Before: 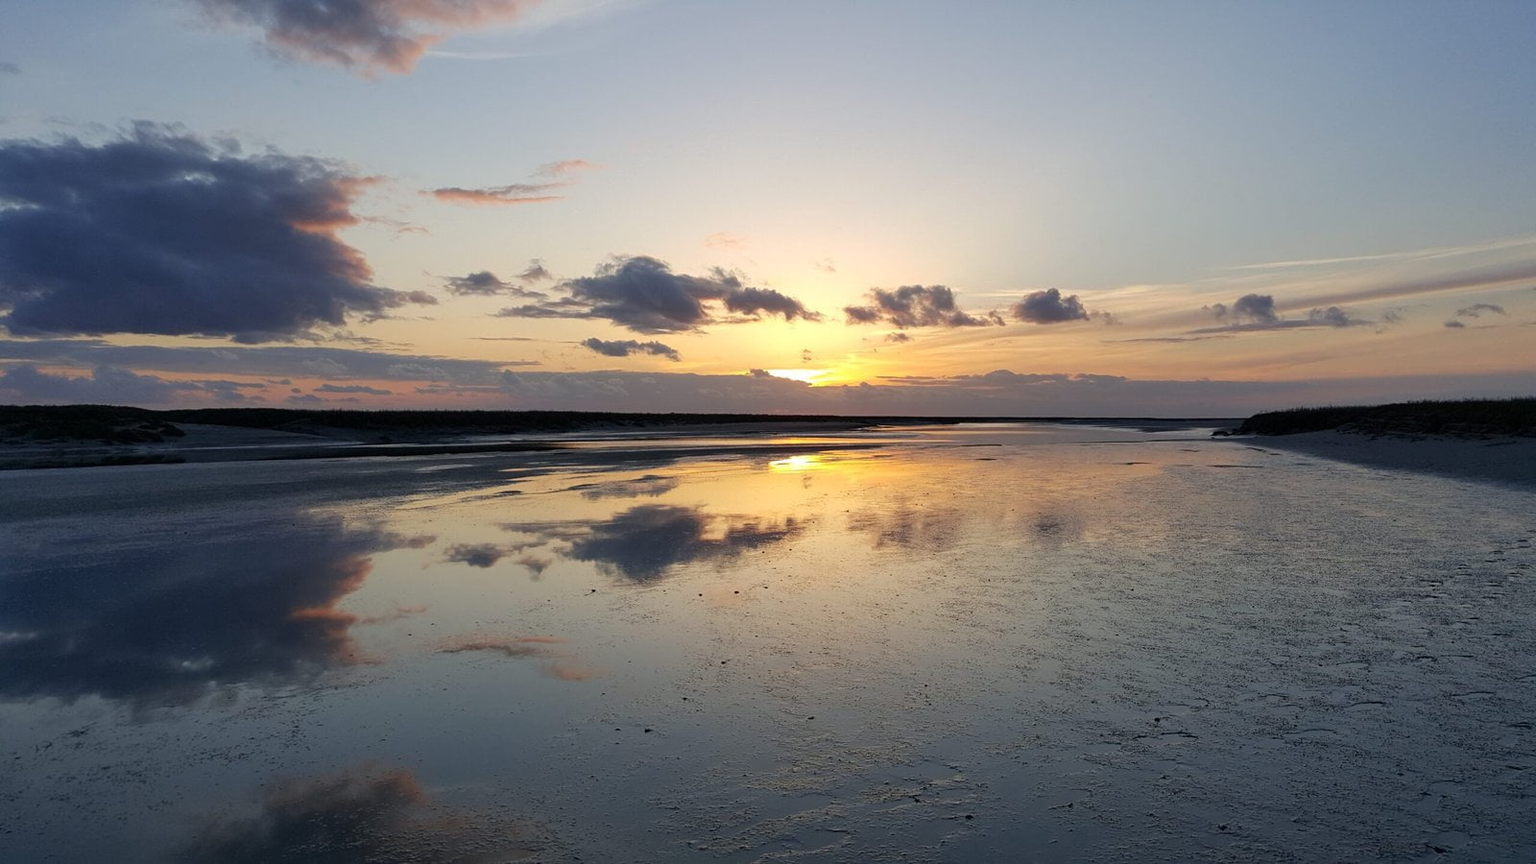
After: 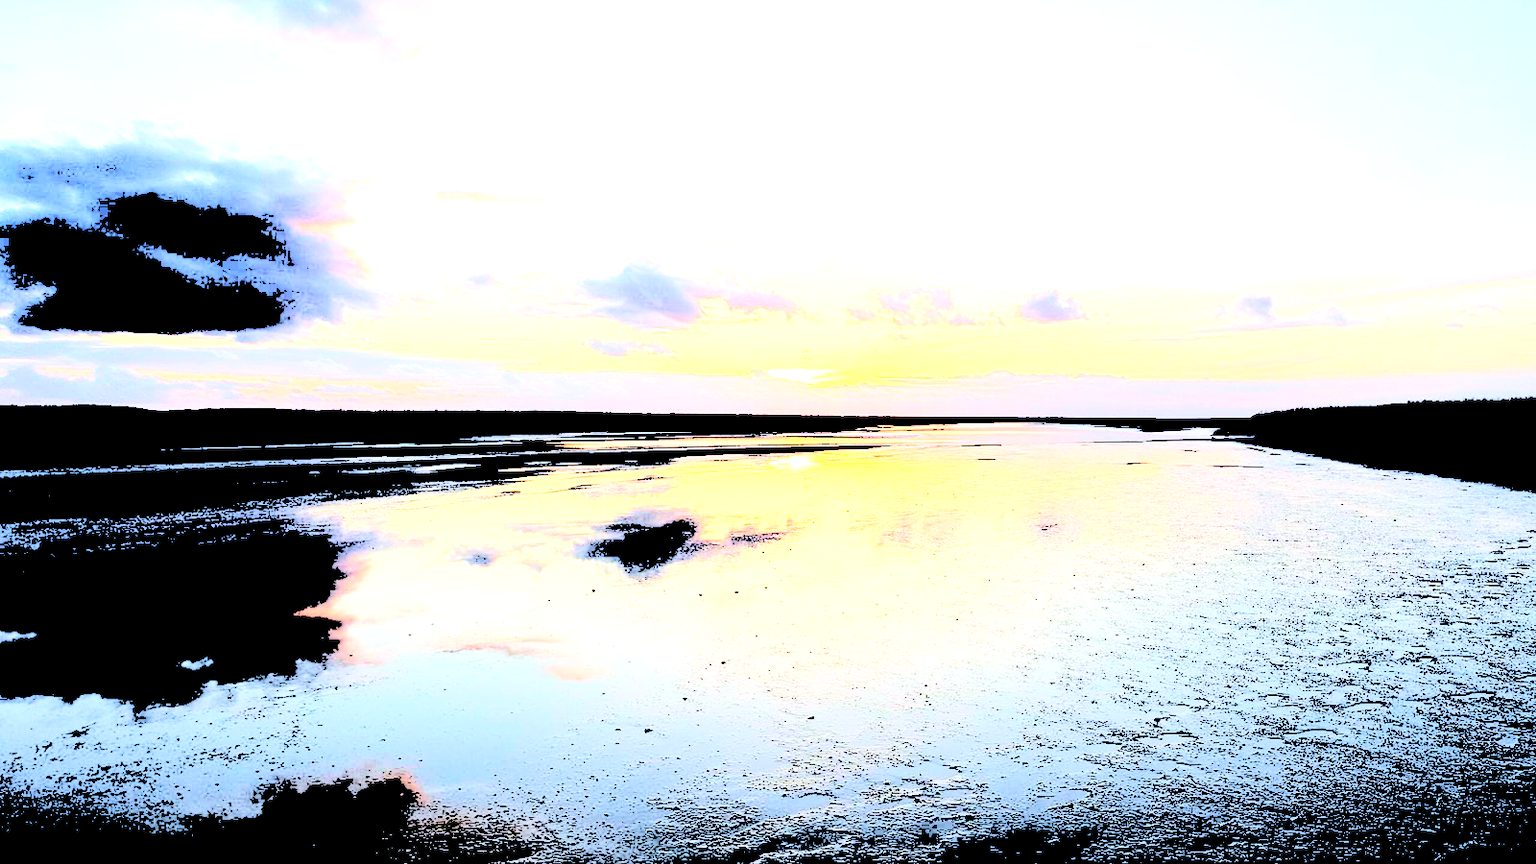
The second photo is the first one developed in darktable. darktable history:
velvia: on, module defaults
white balance: red 0.976, blue 1.04
filmic rgb: black relative exposure -6.98 EV, white relative exposure 5.63 EV, hardness 2.86
levels: levels [0.246, 0.246, 0.506]
